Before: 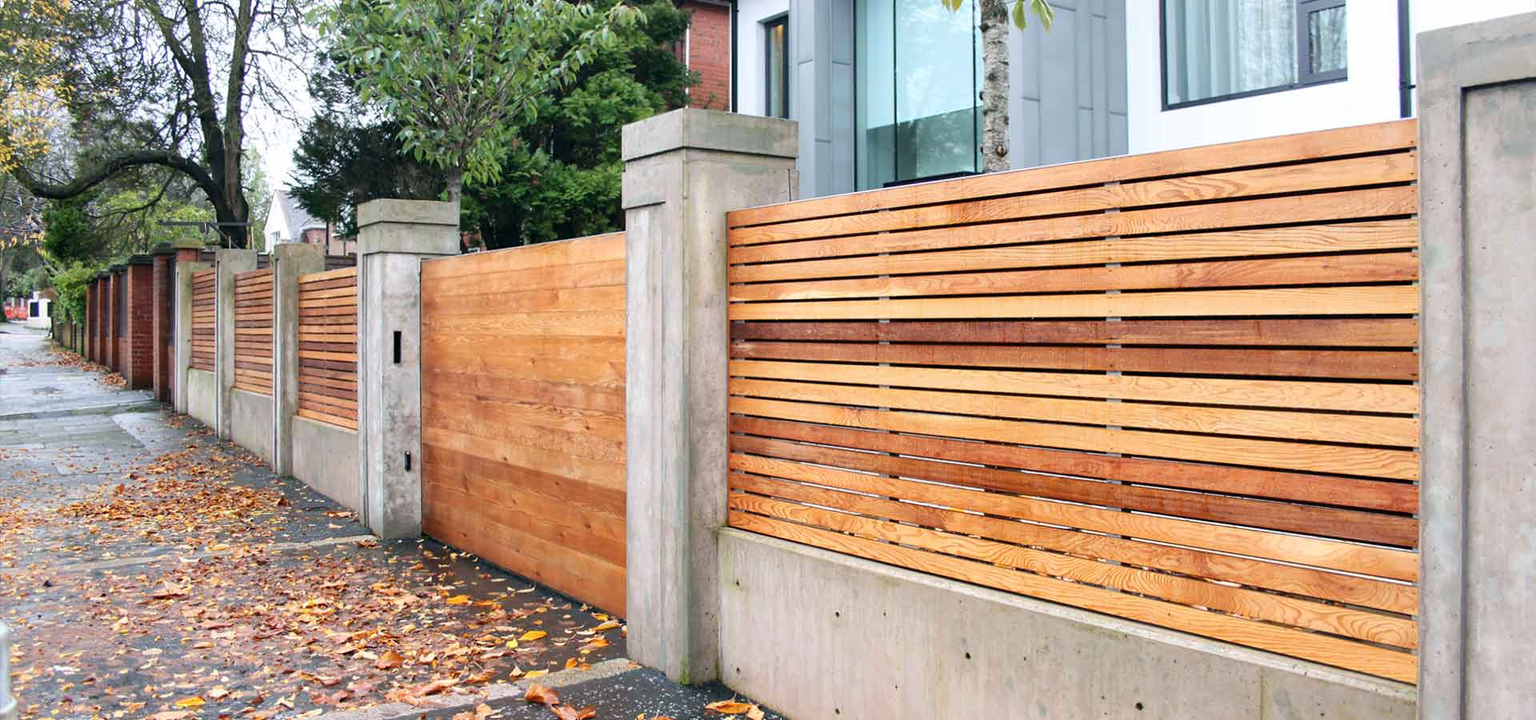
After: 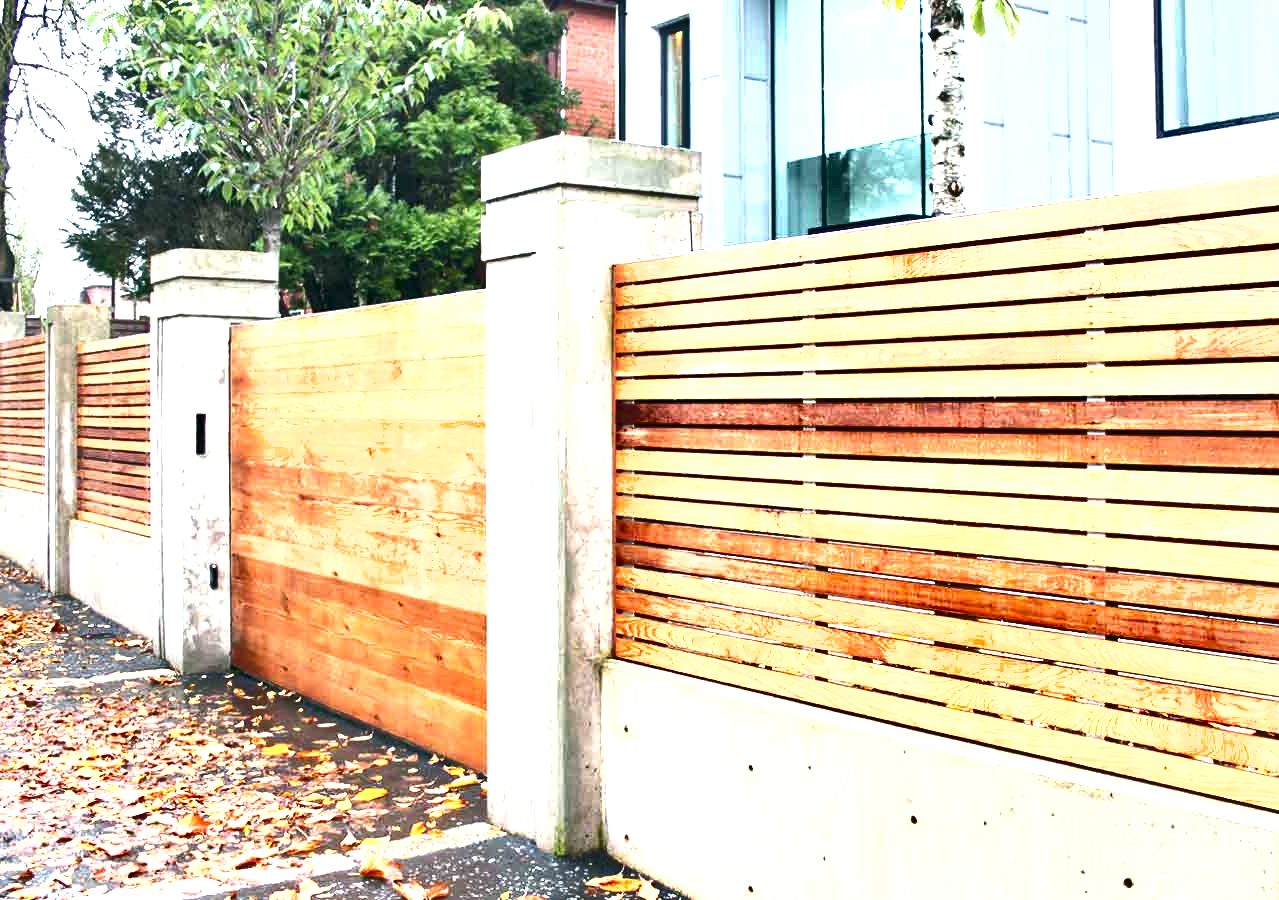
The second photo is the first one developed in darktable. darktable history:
crop: left 15.419%, right 17.914%
exposure: exposure 1.5 EV, compensate highlight preservation false
shadows and highlights: shadows 49, highlights -41, soften with gaussian
contrast brightness saturation: saturation -0.05
